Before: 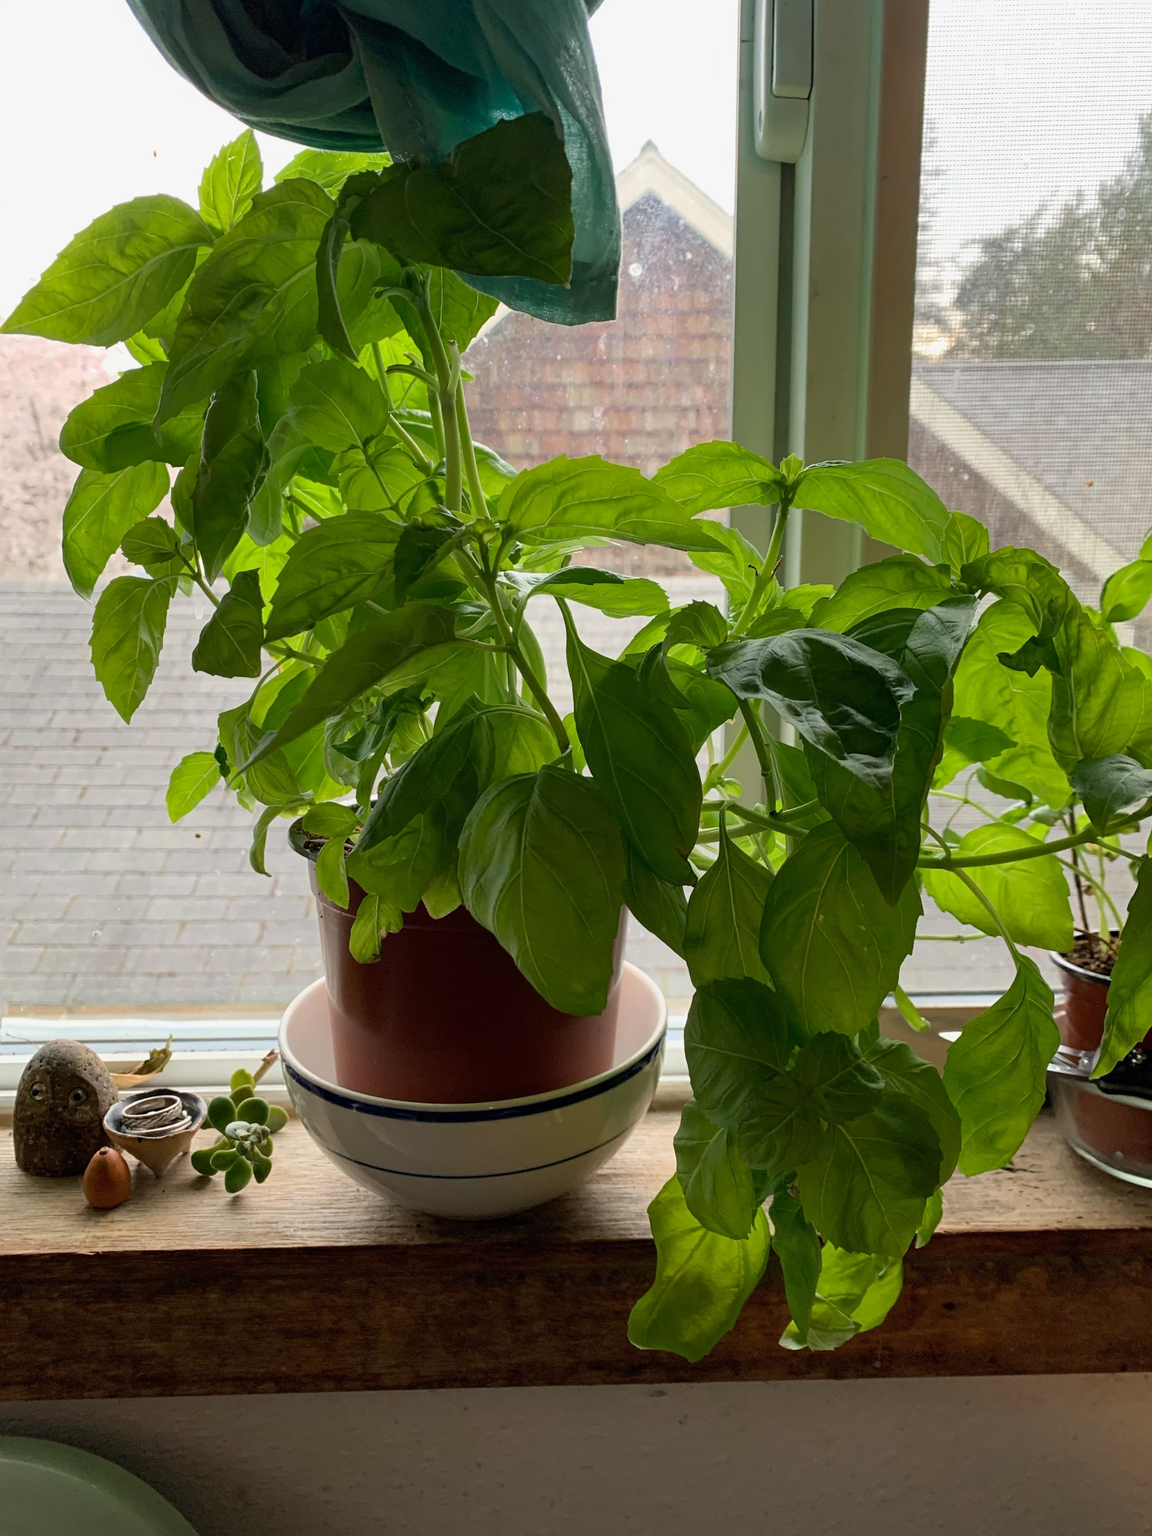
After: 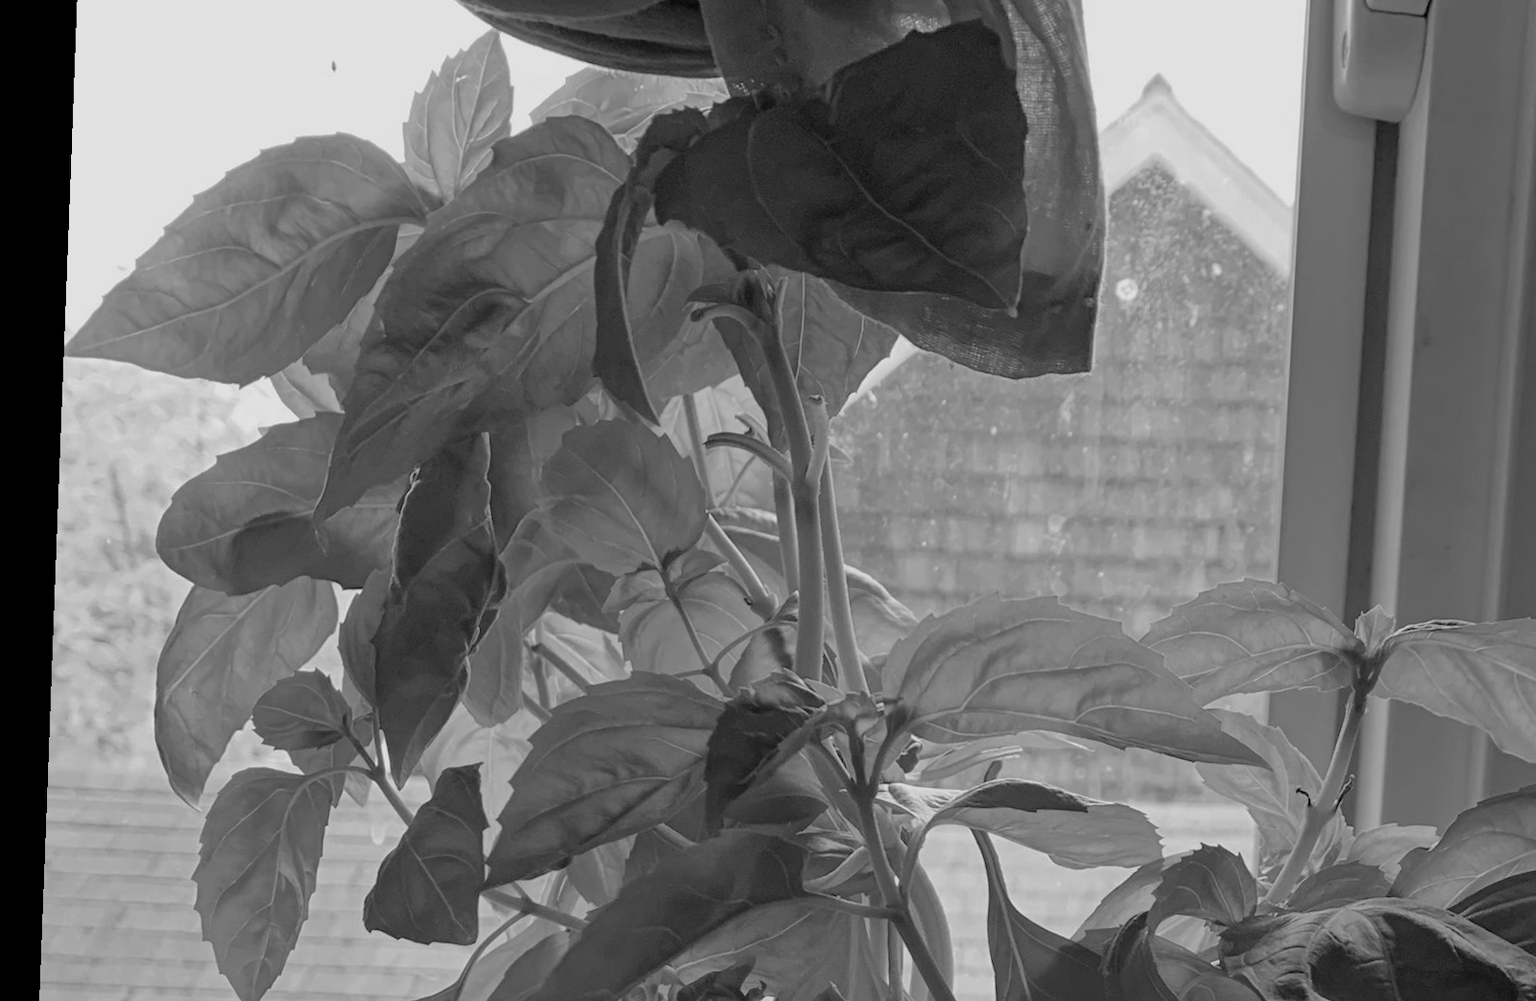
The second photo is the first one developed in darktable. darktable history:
rotate and perspective: rotation 2.17°, automatic cropping off
crop: left 0.579%, top 7.627%, right 23.167%, bottom 54.275%
monochrome: size 3.1
white balance: red 1.042, blue 1.17
tone equalizer: -8 EV 0.25 EV, -7 EV 0.417 EV, -6 EV 0.417 EV, -5 EV 0.25 EV, -3 EV -0.25 EV, -2 EV -0.417 EV, -1 EV -0.417 EV, +0 EV -0.25 EV, edges refinement/feathering 500, mask exposure compensation -1.57 EV, preserve details guided filter
